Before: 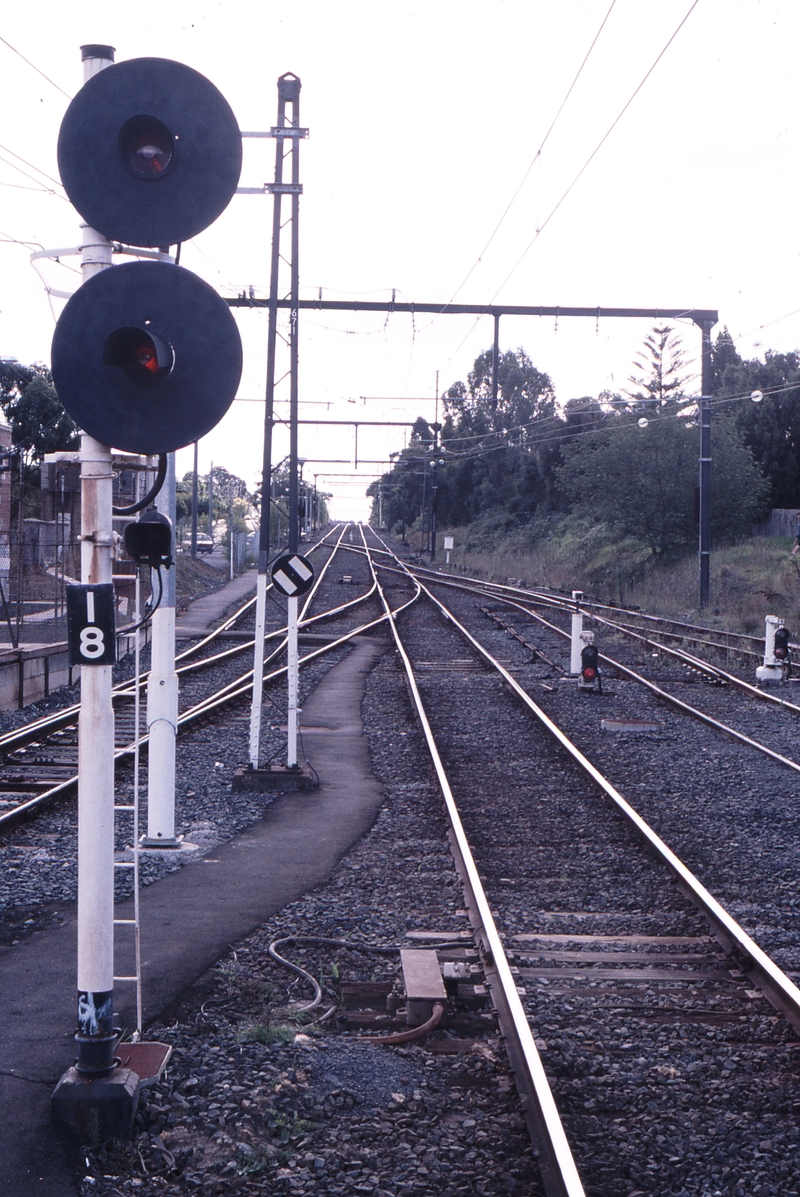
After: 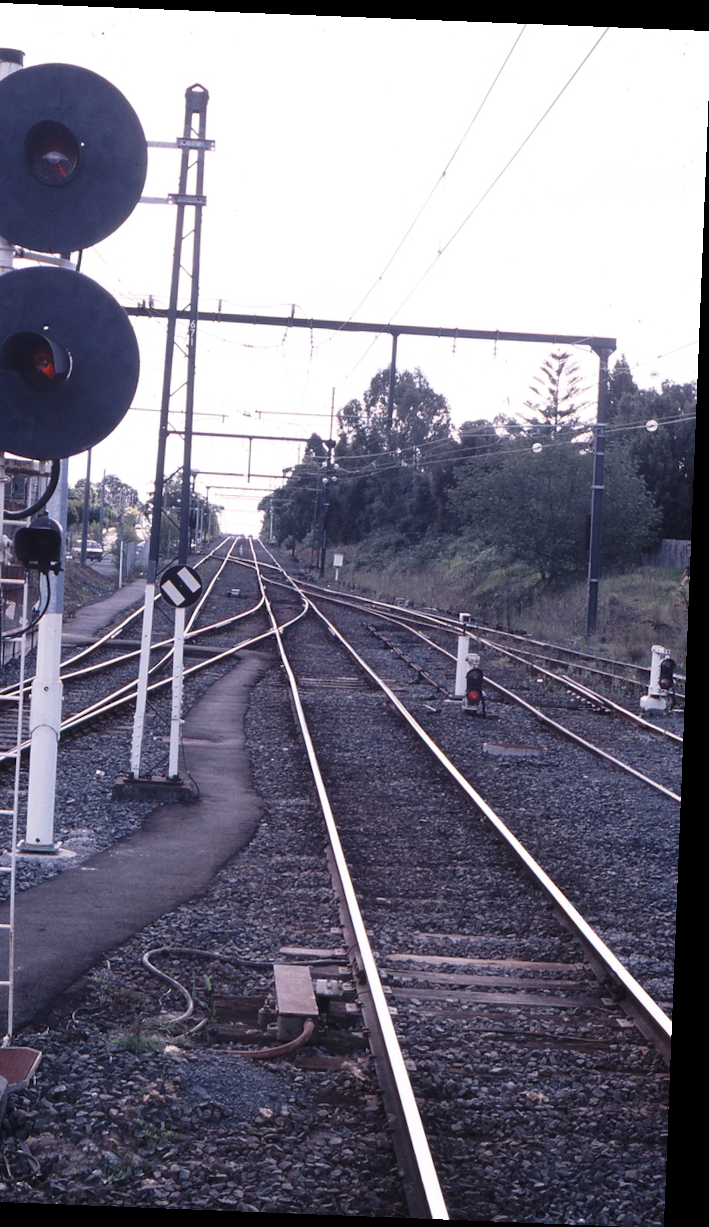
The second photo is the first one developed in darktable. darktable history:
crop: left 16.145%
rotate and perspective: rotation 2.27°, automatic cropping off
